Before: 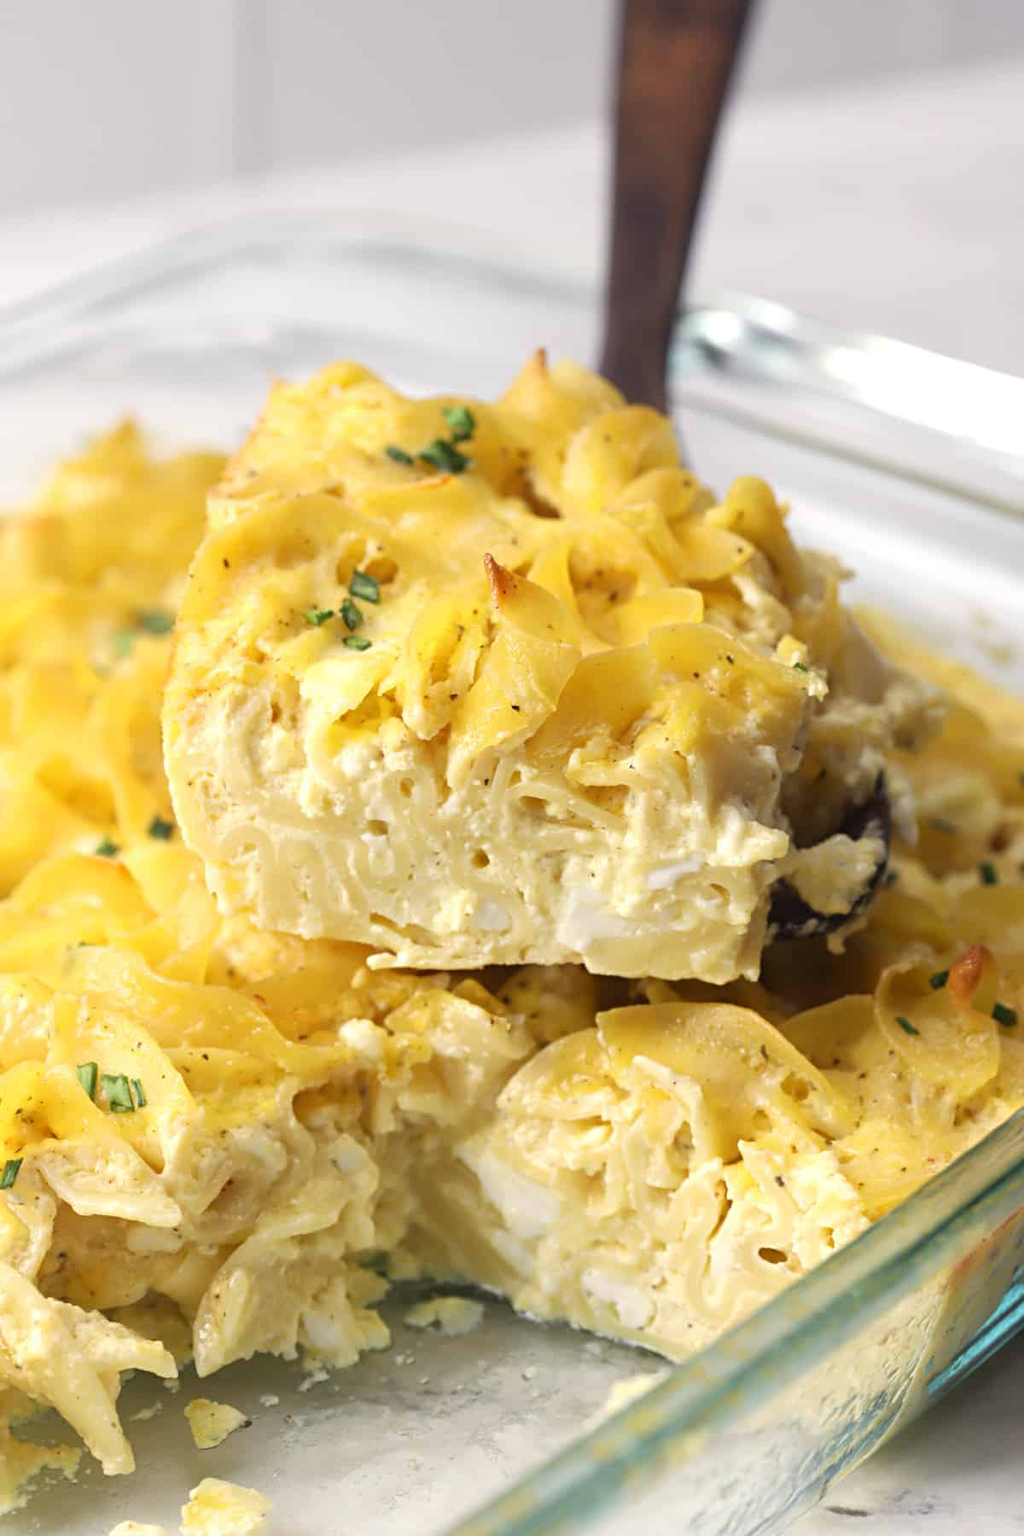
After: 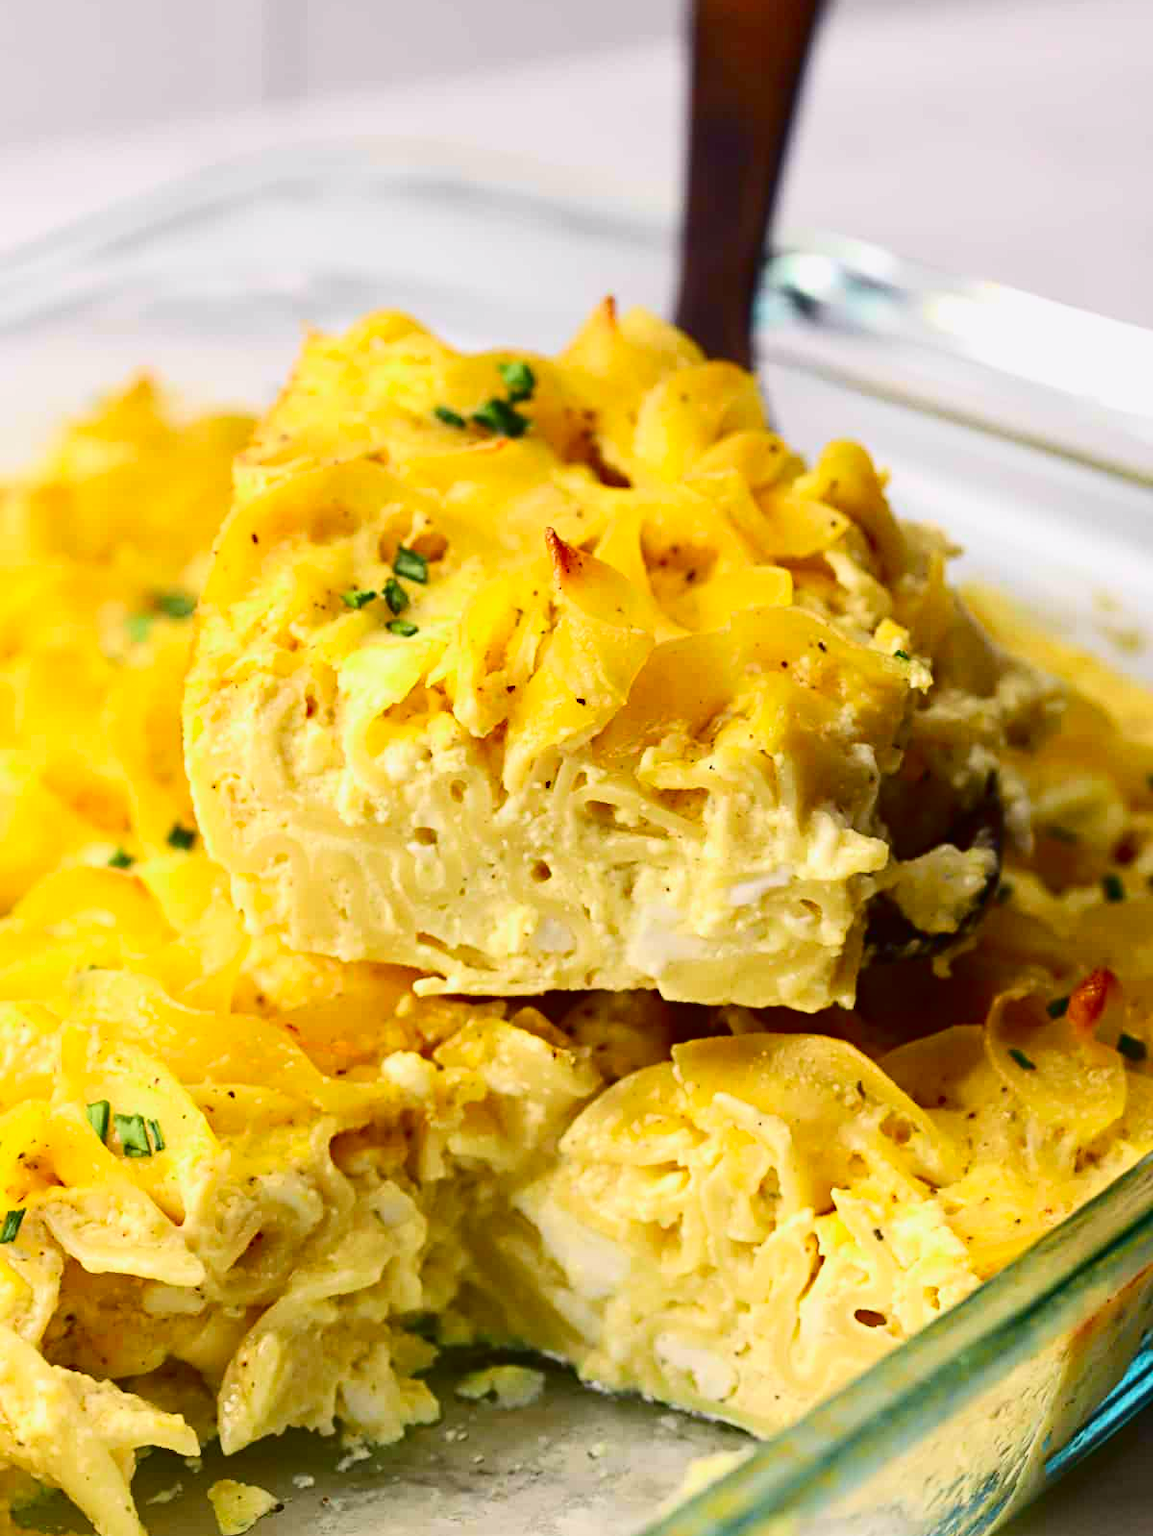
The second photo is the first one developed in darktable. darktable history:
haze removal: compatibility mode true, adaptive false
crop and rotate: top 5.609%, bottom 5.609%
contrast brightness saturation: contrast 0.12, brightness -0.12, saturation 0.2
tone curve: curves: ch0 [(0, 0.011) (0.139, 0.106) (0.295, 0.271) (0.499, 0.523) (0.739, 0.782) (0.857, 0.879) (1, 0.967)]; ch1 [(0, 0) (0.272, 0.249) (0.39, 0.379) (0.469, 0.456) (0.495, 0.497) (0.524, 0.53) (0.588, 0.62) (0.725, 0.779) (1, 1)]; ch2 [(0, 0) (0.125, 0.089) (0.35, 0.317) (0.437, 0.42) (0.502, 0.499) (0.533, 0.553) (0.599, 0.638) (1, 1)], color space Lab, independent channels, preserve colors none
